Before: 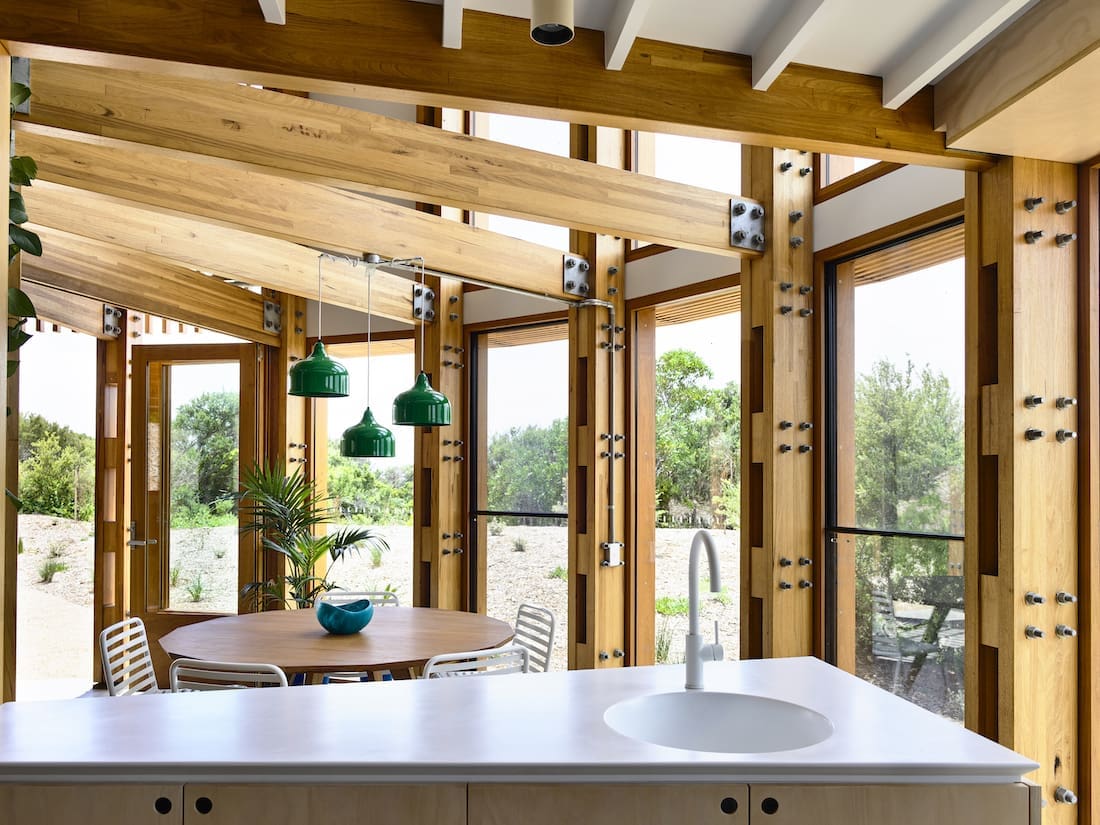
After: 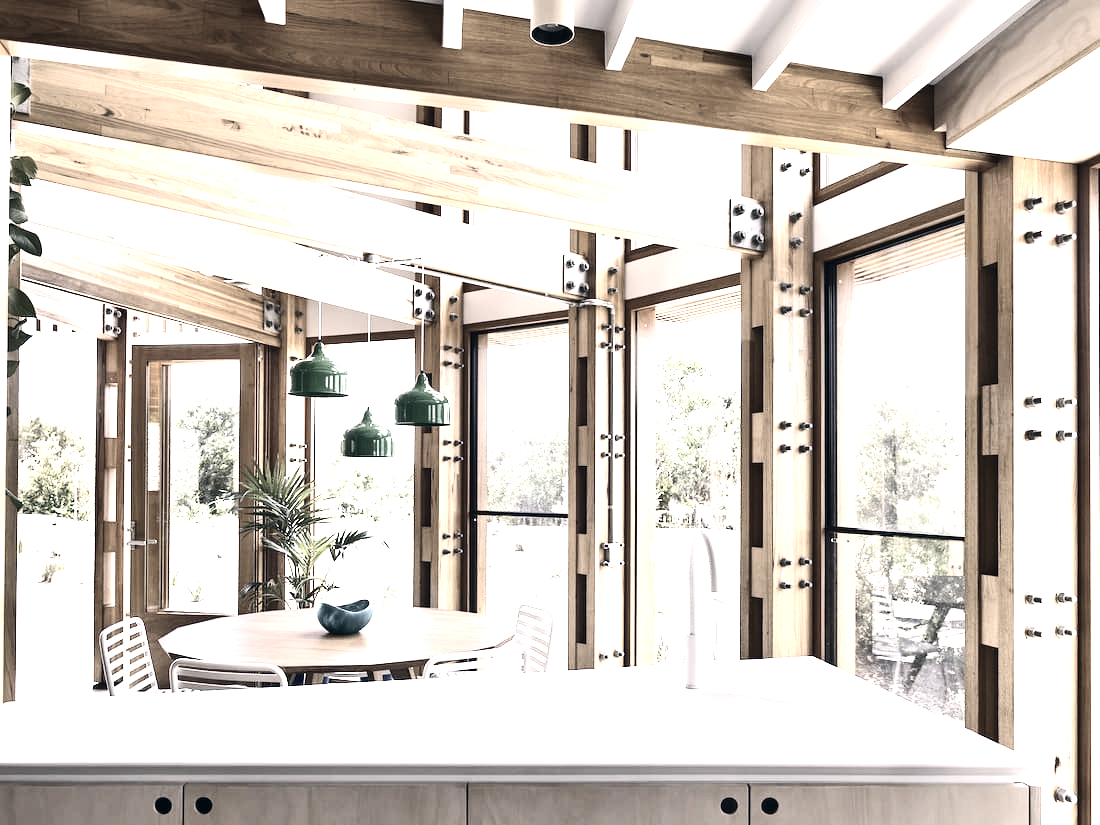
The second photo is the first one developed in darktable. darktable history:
exposure: black level correction 0, exposure 1.623 EV, compensate highlight preservation false
color zones: curves: ch1 [(0, 0.153) (0.143, 0.15) (0.286, 0.151) (0.429, 0.152) (0.571, 0.152) (0.714, 0.151) (0.857, 0.151) (1, 0.153)]
contrast brightness saturation: contrast 0.198, brightness -0.107, saturation 0.096
color correction: highlights a* 14.3, highlights b* 5.96, shadows a* -5.88, shadows b* -15.27, saturation 0.864
